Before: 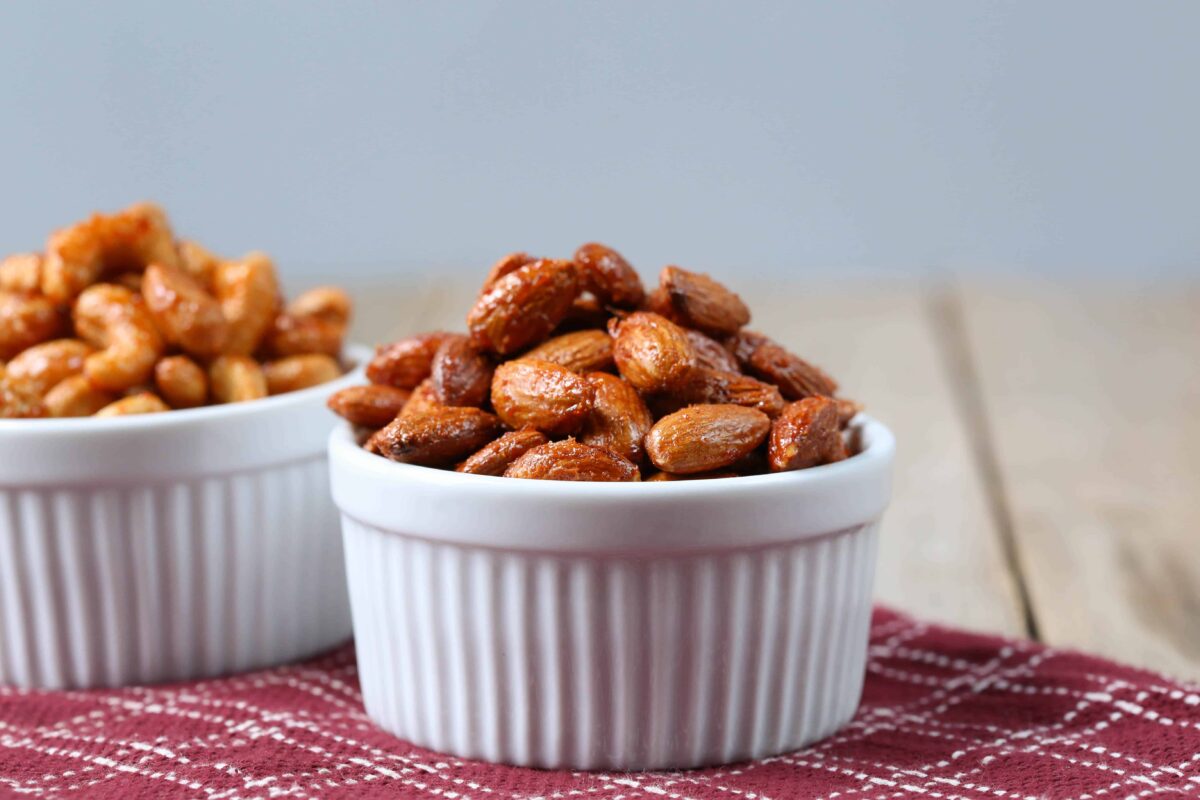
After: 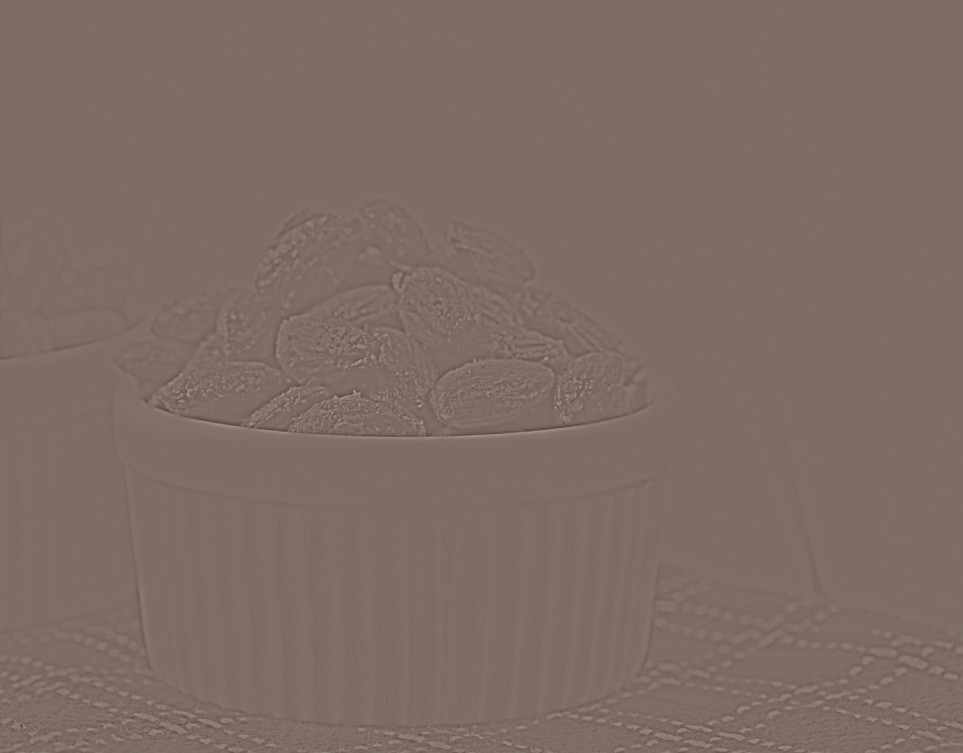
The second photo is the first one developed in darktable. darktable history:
contrast brightness saturation: contrast -0.11
filmic rgb: black relative exposure -7.65 EV, white relative exposure 4.56 EV, hardness 3.61, color science v6 (2022)
color balance rgb: perceptual saturation grading › global saturation 20%, global vibrance 20%
highpass: sharpness 5.84%, contrast boost 8.44%
local contrast: mode bilateral grid, contrast 20, coarseness 100, detail 150%, midtone range 0.2
rgb levels: mode RGB, independent channels, levels [[0, 0.5, 1], [0, 0.521, 1], [0, 0.536, 1]]
white balance: red 1.188, blue 1.11
crop and rotate: left 17.959%, top 5.771%, right 1.742%
